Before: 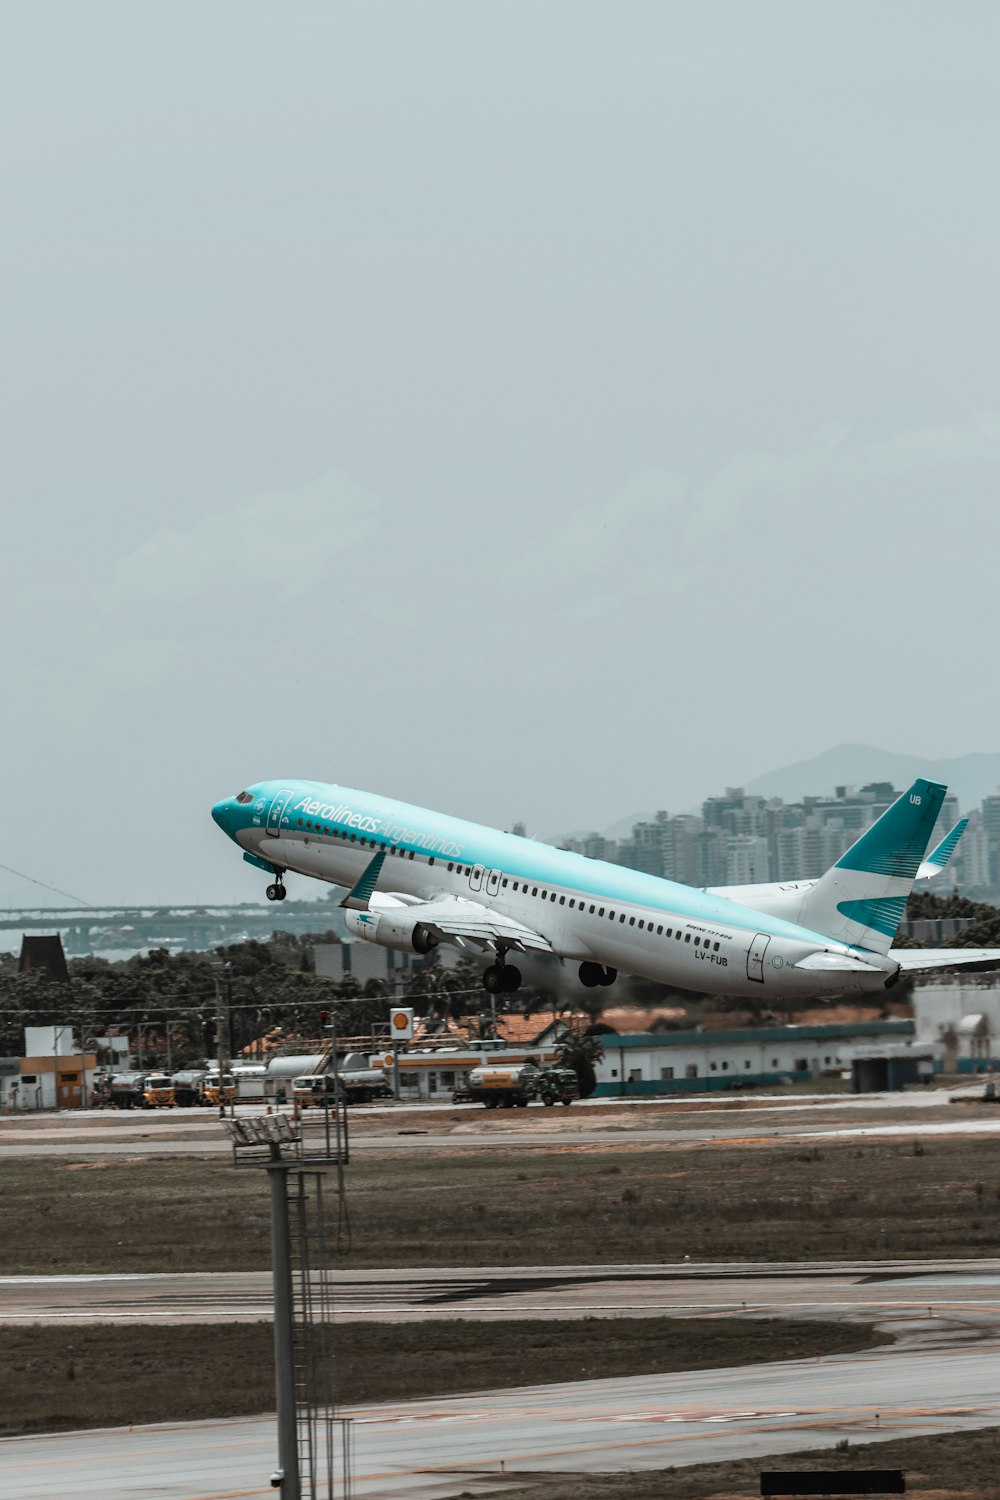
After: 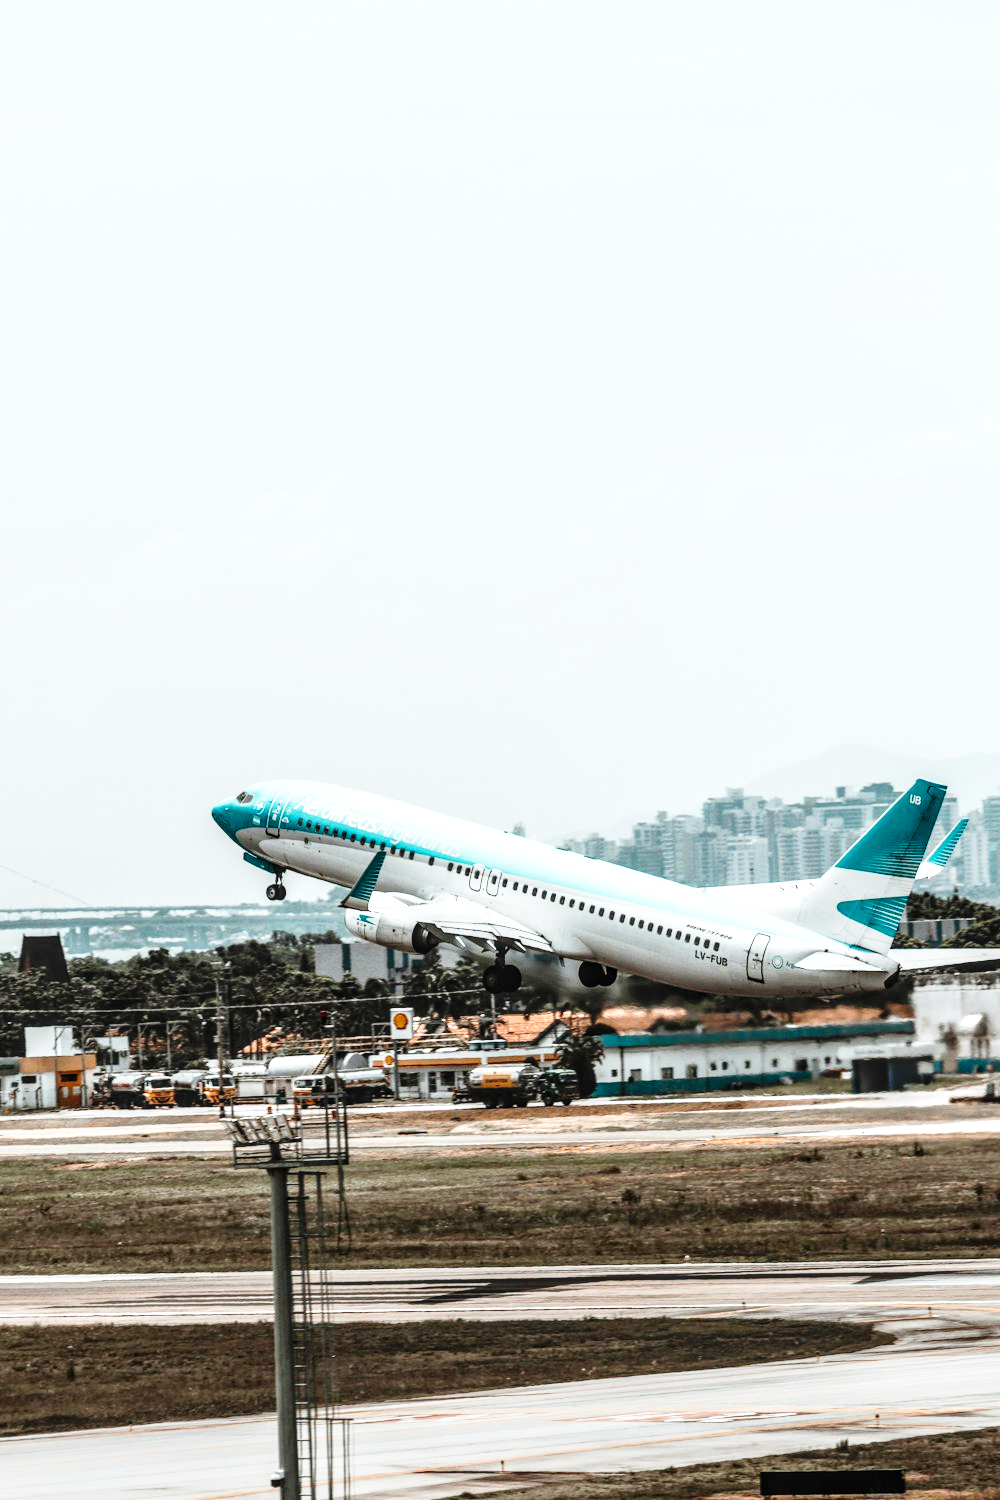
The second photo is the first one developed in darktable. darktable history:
contrast brightness saturation: contrast 0.07
local contrast: detail 130%
exposure: exposure 0.574 EV, compensate highlight preservation false
base curve: curves: ch0 [(0, 0) (0.04, 0.03) (0.133, 0.232) (0.448, 0.748) (0.843, 0.968) (1, 1)], preserve colors none
